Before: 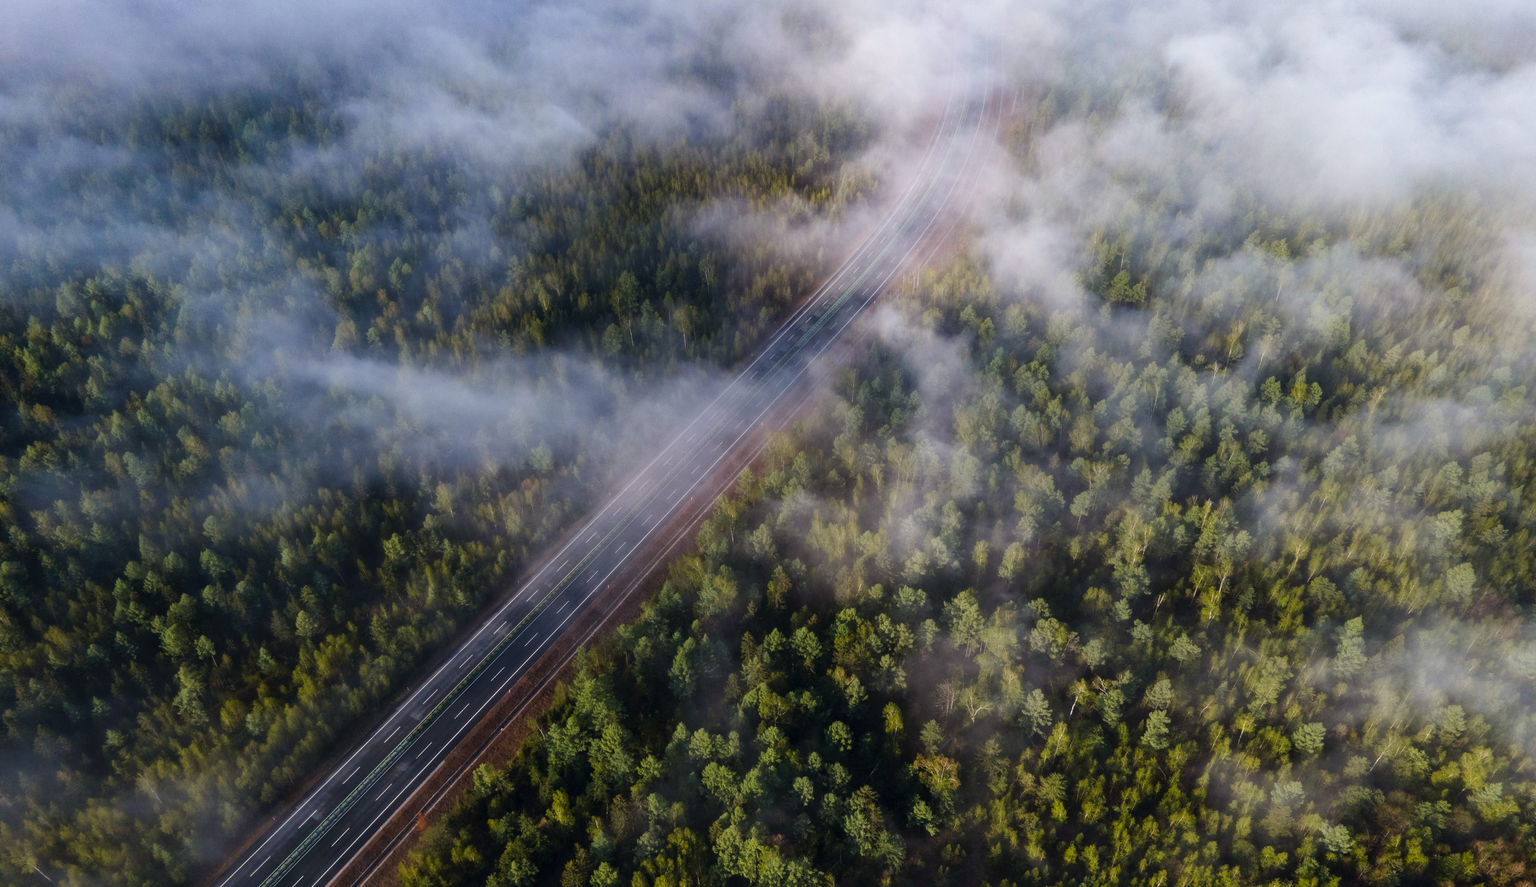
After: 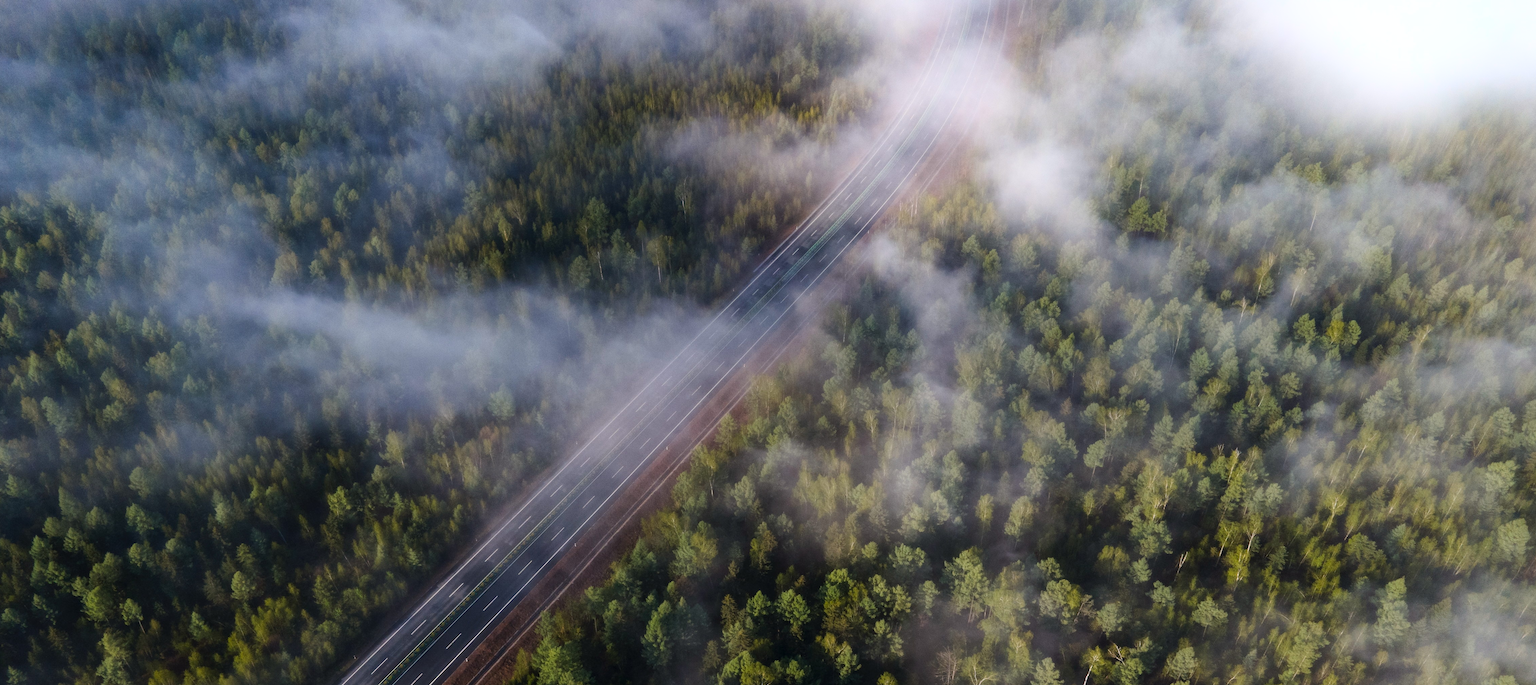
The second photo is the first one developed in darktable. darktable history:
bloom: on, module defaults
crop: left 5.596%, top 10.314%, right 3.534%, bottom 19.395%
